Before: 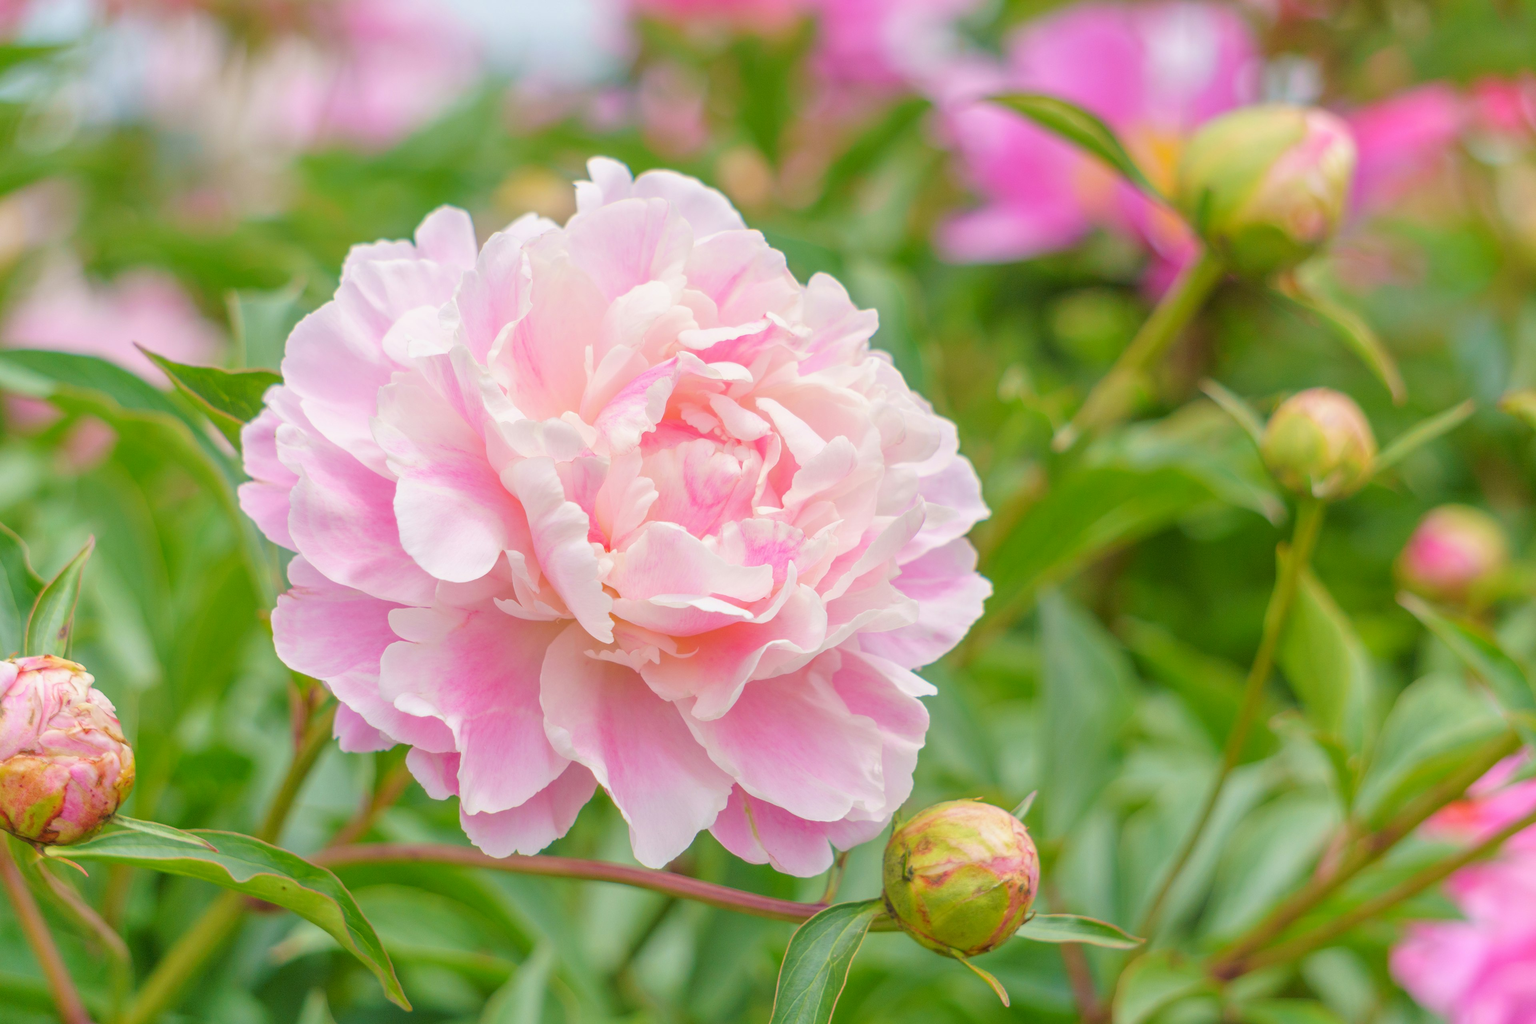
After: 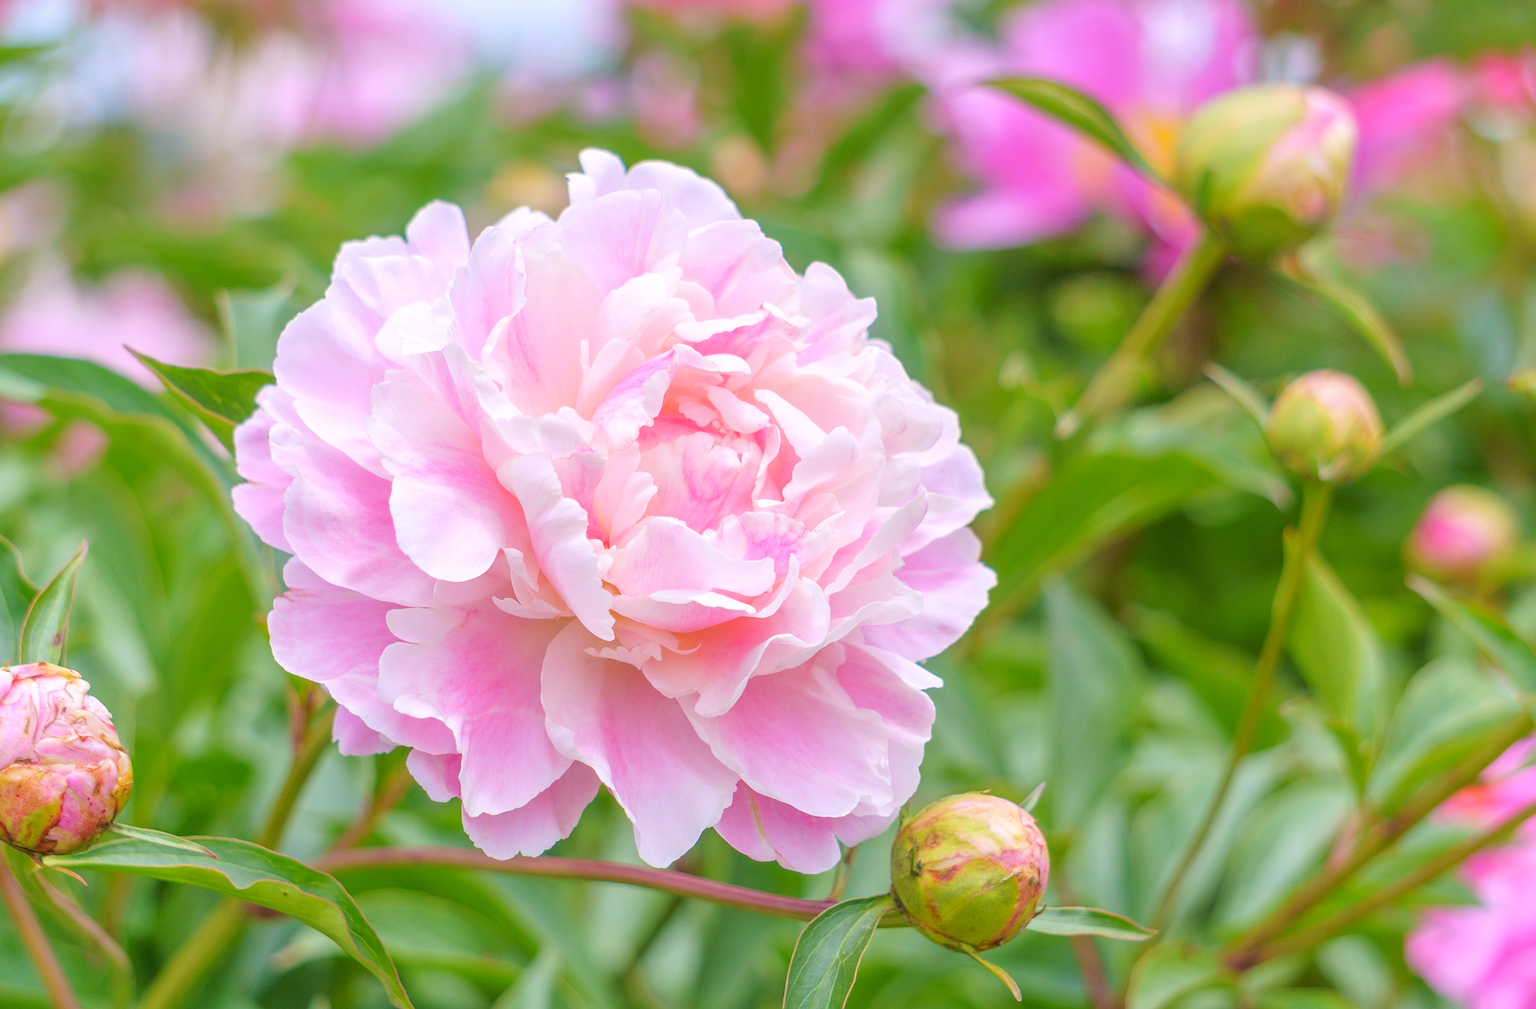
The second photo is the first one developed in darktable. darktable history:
sharpen: on, module defaults
exposure: exposure 0.15 EV, compensate highlight preservation false
rotate and perspective: rotation -1°, crop left 0.011, crop right 0.989, crop top 0.025, crop bottom 0.975
white balance: red 1.004, blue 1.096
